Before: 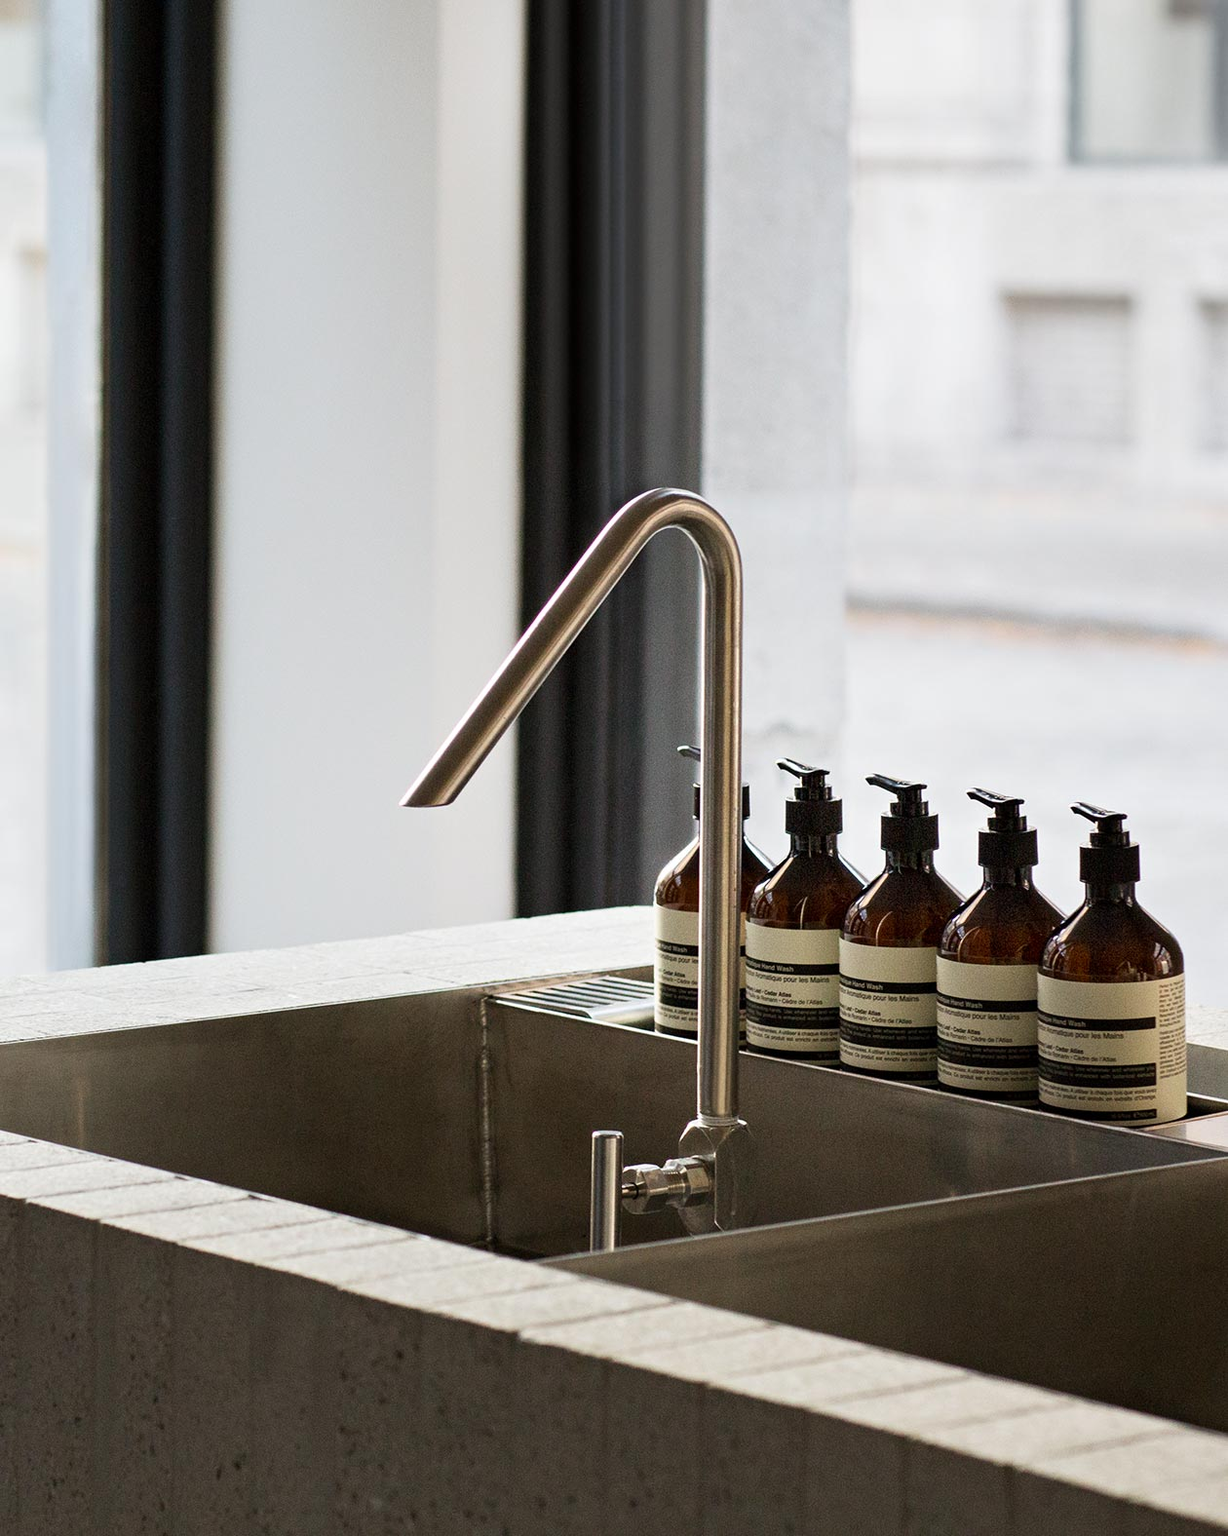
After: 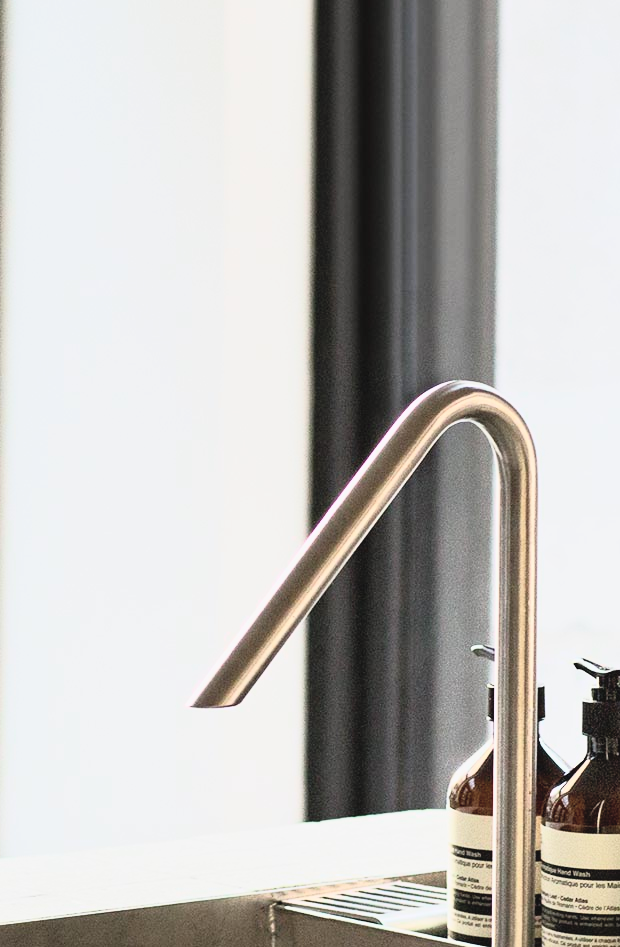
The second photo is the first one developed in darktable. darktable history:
crop: left 17.835%, top 7.675%, right 32.881%, bottom 32.213%
tone curve: curves: ch0 [(0, 0.052) (0.207, 0.35) (0.392, 0.592) (0.54, 0.803) (0.725, 0.922) (0.99, 0.974)], color space Lab, independent channels, preserve colors none
